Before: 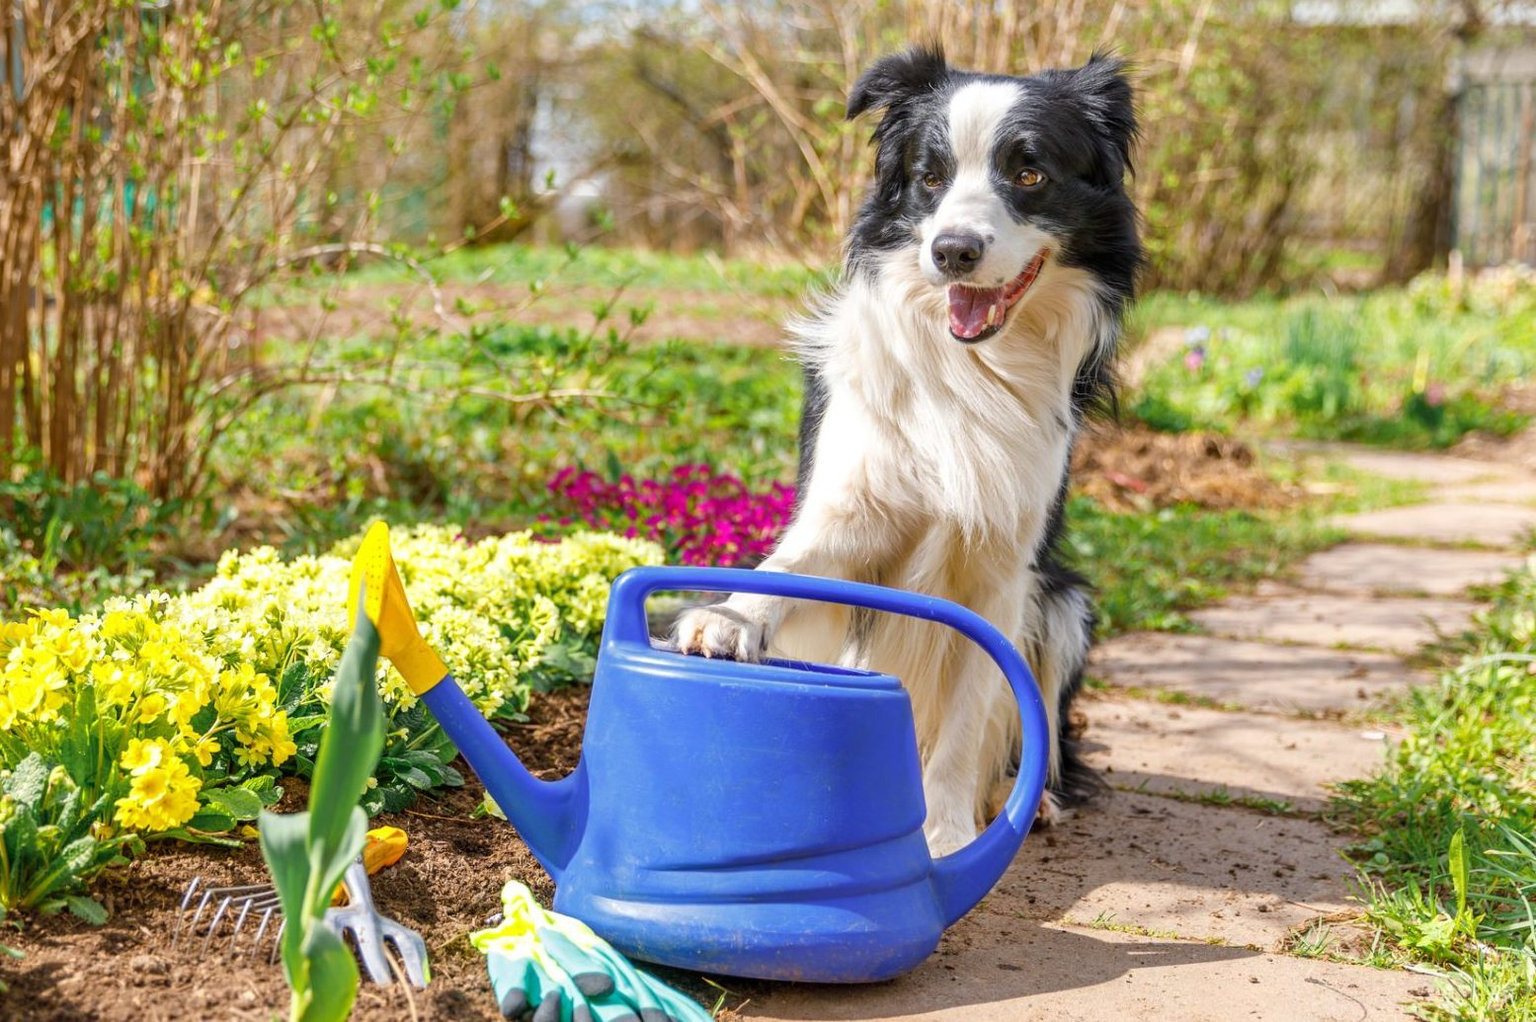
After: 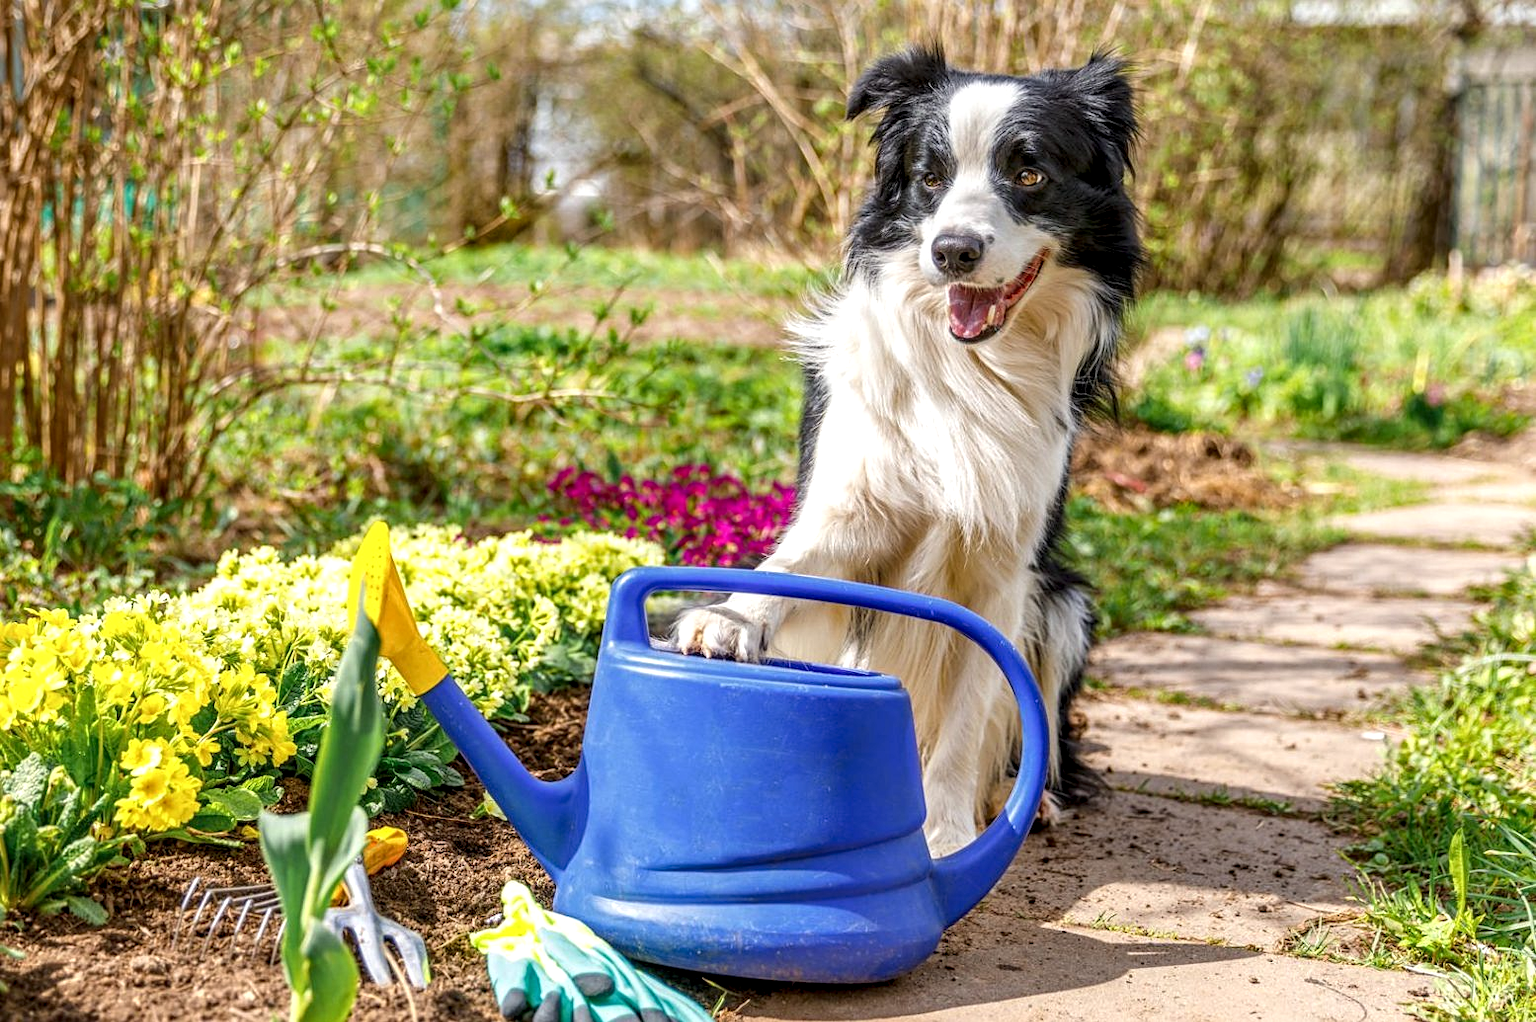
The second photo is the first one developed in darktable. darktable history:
local contrast: detail 142%
sharpen: amount 0.208
